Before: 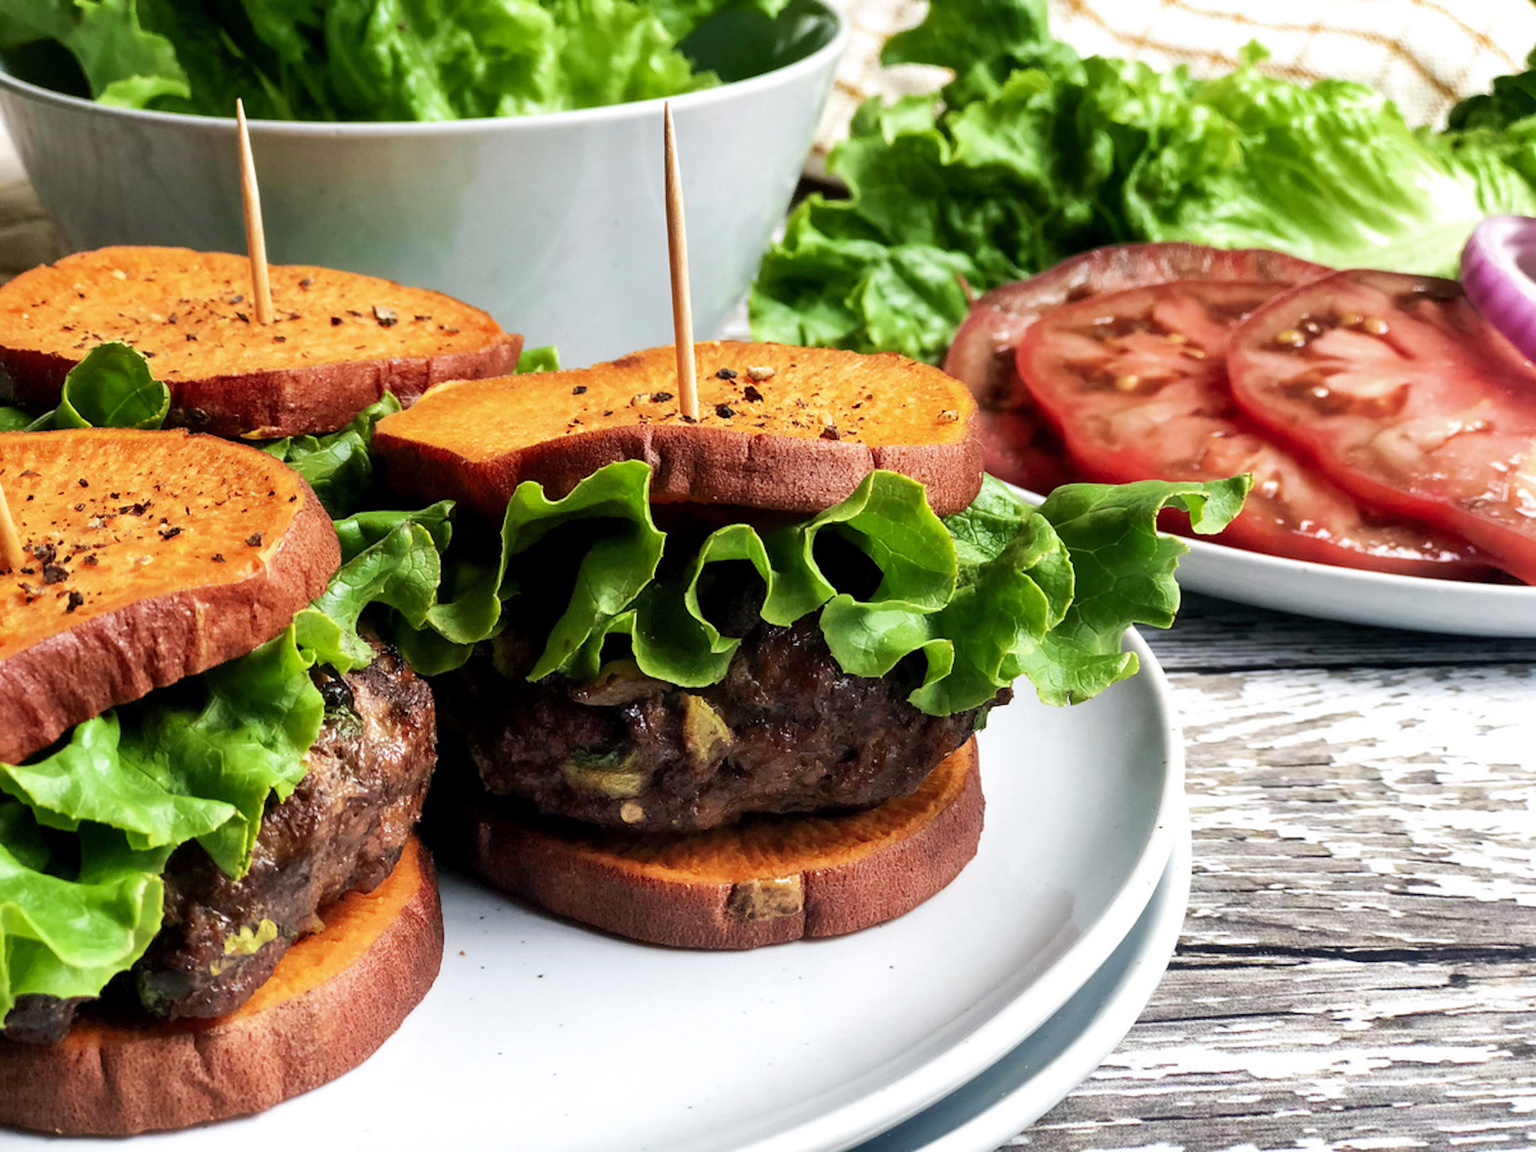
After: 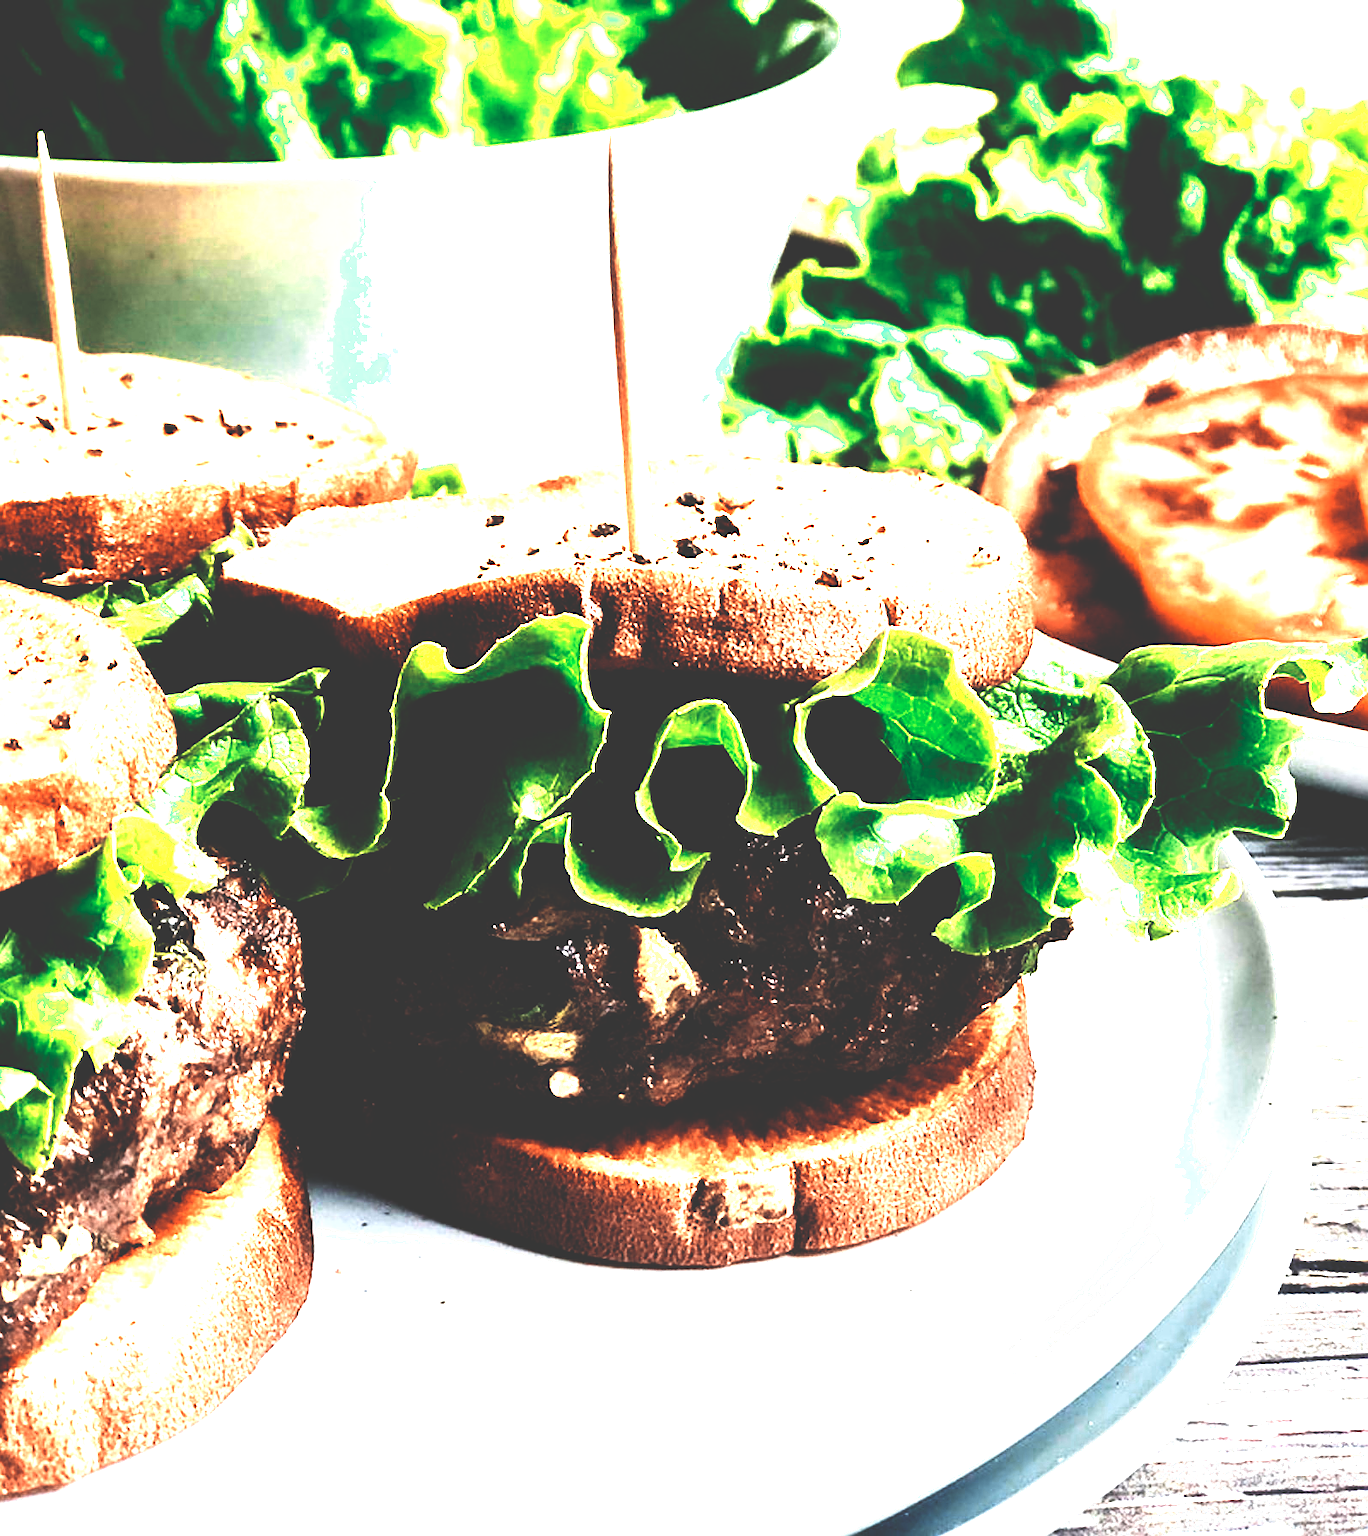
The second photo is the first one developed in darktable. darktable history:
exposure: black level correction 0, exposure 1.2 EV, compensate exposure bias true, compensate highlight preservation false
base curve: curves: ch0 [(0, 0.036) (0.083, 0.04) (0.804, 1)], preserve colors none
haze removal: strength -0.106, compatibility mode true, adaptive false
sharpen: on, module defaults
crop and rotate: left 13.607%, right 19.574%
color zones: curves: ch0 [(0.018, 0.548) (0.224, 0.64) (0.425, 0.447) (0.675, 0.575) (0.732, 0.579)]; ch1 [(0.066, 0.487) (0.25, 0.5) (0.404, 0.43) (0.75, 0.421) (0.956, 0.421)]; ch2 [(0.044, 0.561) (0.215, 0.465) (0.399, 0.544) (0.465, 0.548) (0.614, 0.447) (0.724, 0.43) (0.882, 0.623) (0.956, 0.632)], mix 26.85%
